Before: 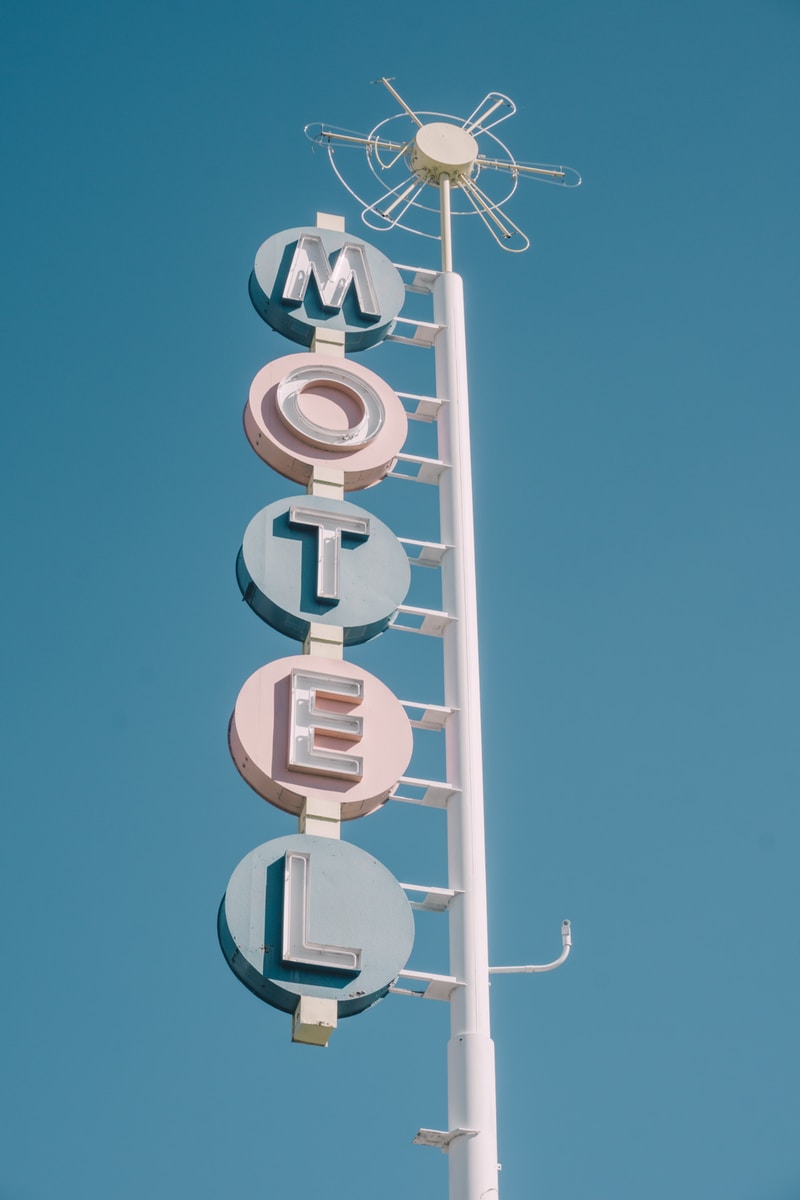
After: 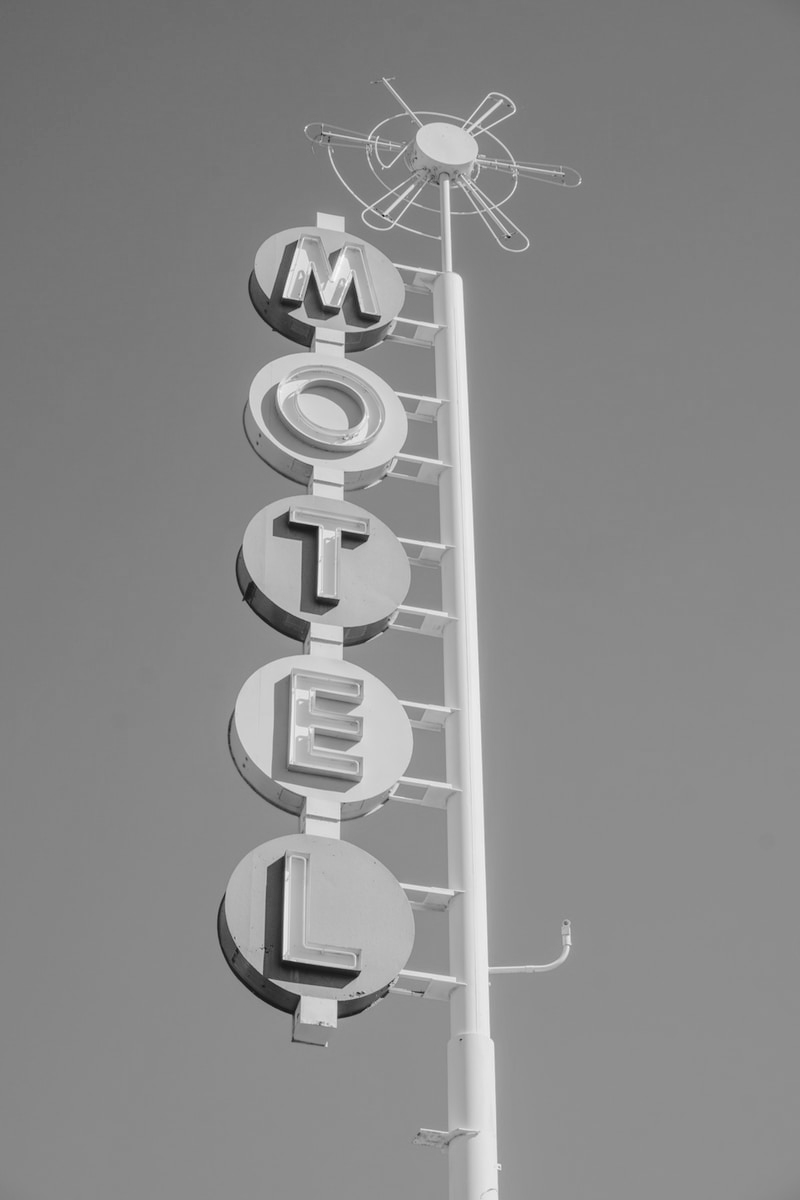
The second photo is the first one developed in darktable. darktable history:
tone curve: curves: ch0 [(0, 0) (0.003, 0.006) (0.011, 0.014) (0.025, 0.024) (0.044, 0.035) (0.069, 0.046) (0.1, 0.074) (0.136, 0.115) (0.177, 0.161) (0.224, 0.226) (0.277, 0.293) (0.335, 0.364) (0.399, 0.441) (0.468, 0.52) (0.543, 0.58) (0.623, 0.657) (0.709, 0.72) (0.801, 0.794) (0.898, 0.883) (1, 1)], preserve colors none
monochrome: on, module defaults
